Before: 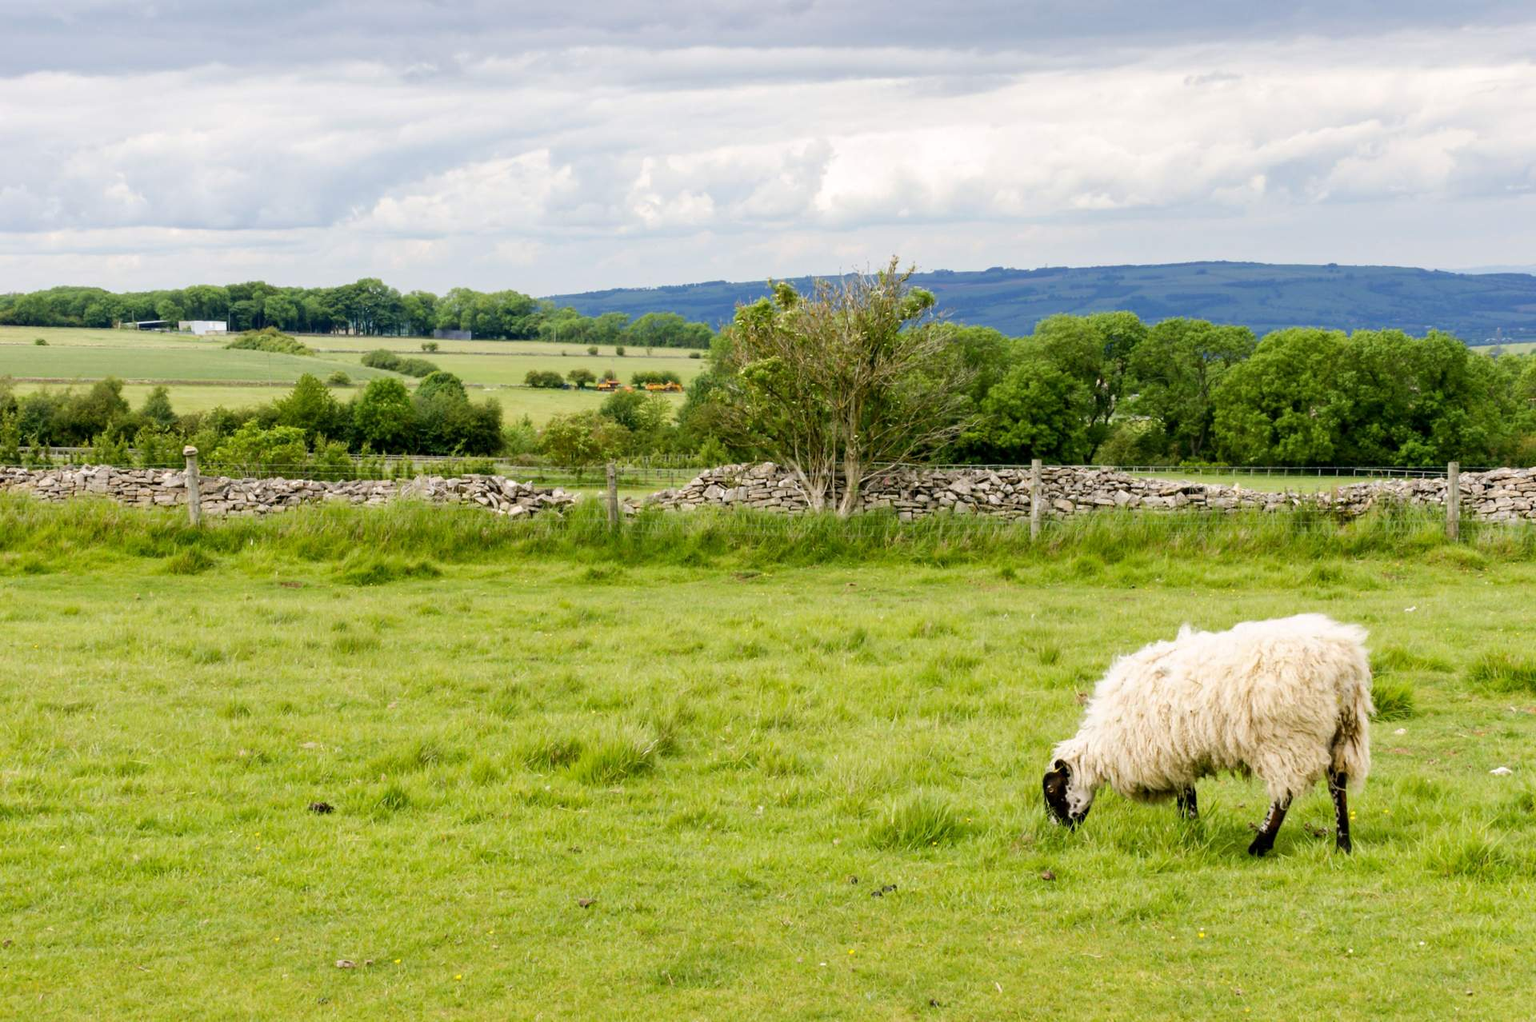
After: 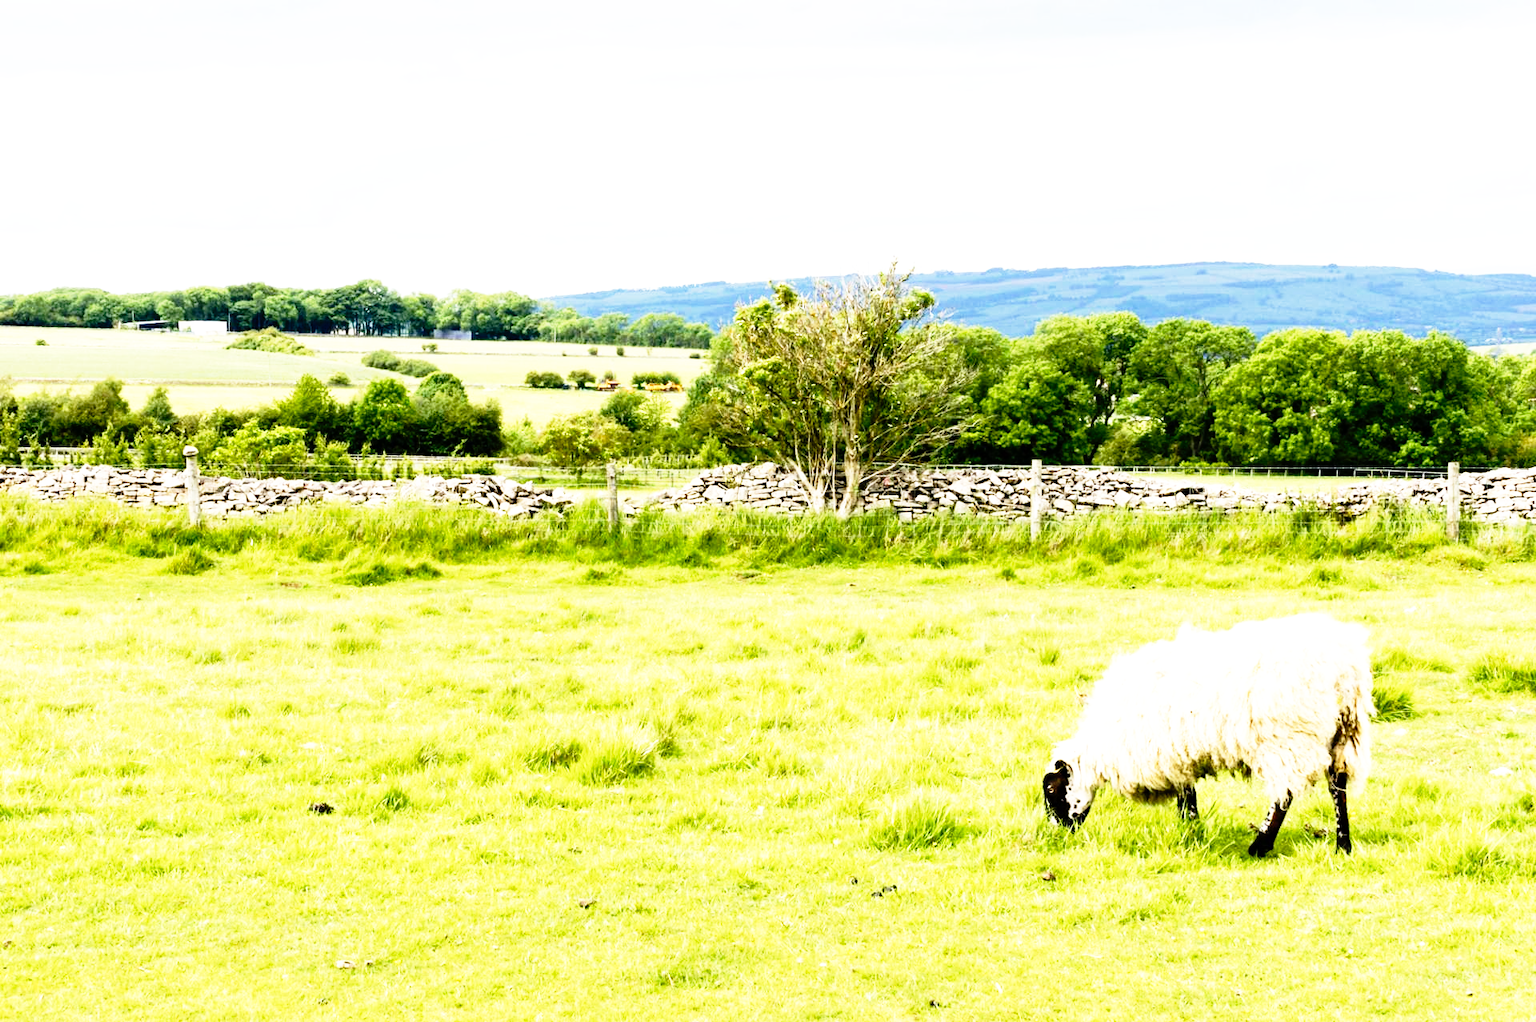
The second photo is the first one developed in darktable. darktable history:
tone equalizer: -8 EV -0.724 EV, -7 EV -0.707 EV, -6 EV -0.625 EV, -5 EV -0.422 EV, -3 EV 0.385 EV, -2 EV 0.6 EV, -1 EV 0.681 EV, +0 EV 0.779 EV, edges refinement/feathering 500, mask exposure compensation -1.57 EV, preserve details no
base curve: curves: ch0 [(0, 0) (0.012, 0.01) (0.073, 0.168) (0.31, 0.711) (0.645, 0.957) (1, 1)], preserve colors none
